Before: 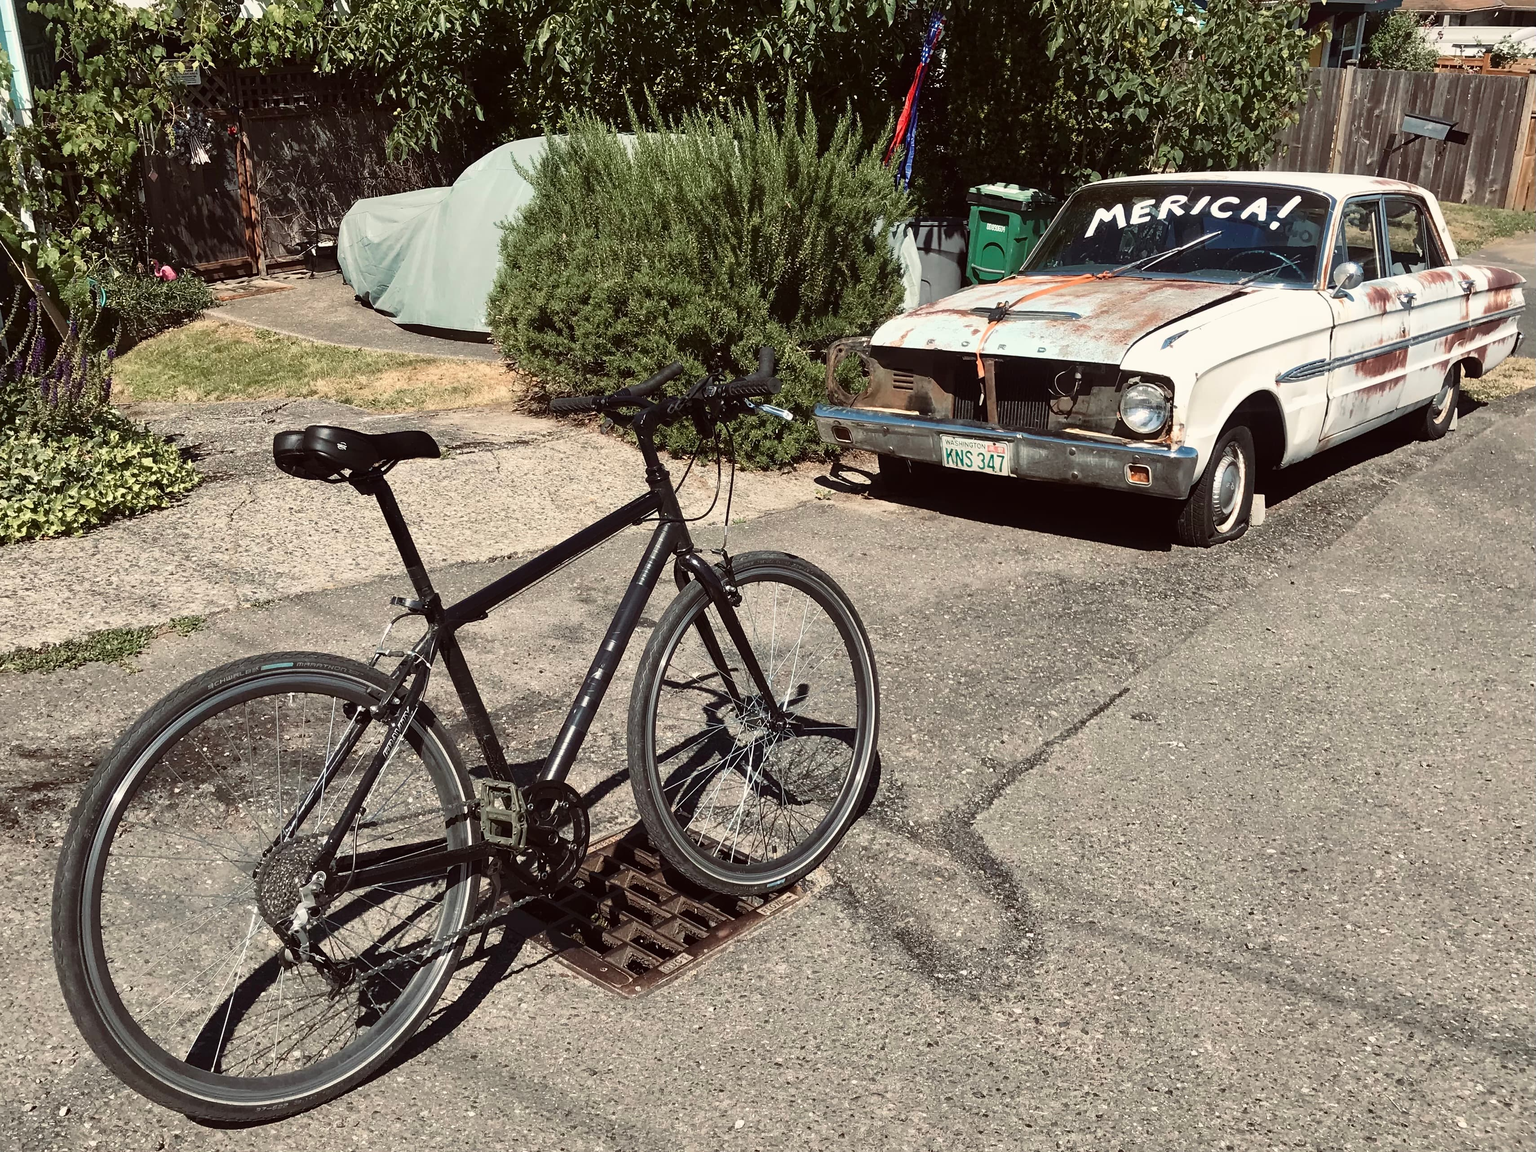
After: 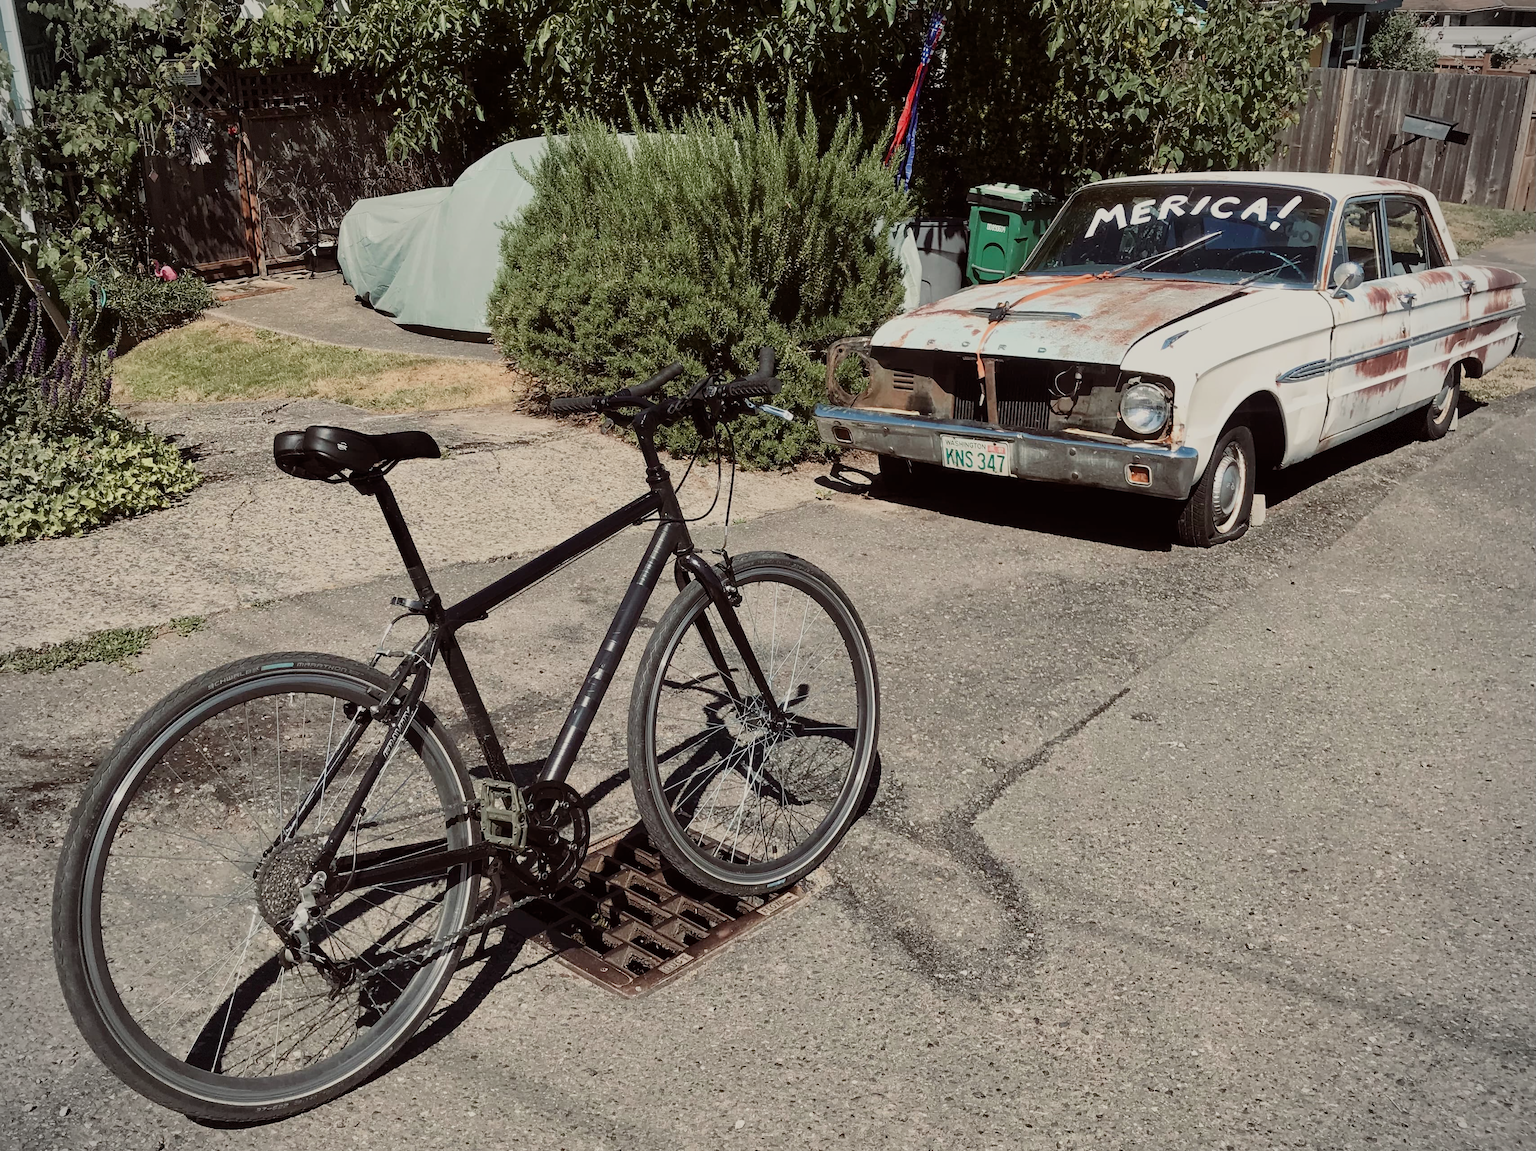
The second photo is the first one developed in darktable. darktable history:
filmic rgb: middle gray luminance 18.41%, black relative exposure -10.42 EV, white relative exposure 3.41 EV, target black luminance 0%, hardness 6.03, latitude 98.97%, contrast 0.85, shadows ↔ highlights balance 0.417%
vignetting: fall-off radius 44.98%, brightness -0.286, dithering 8-bit output
